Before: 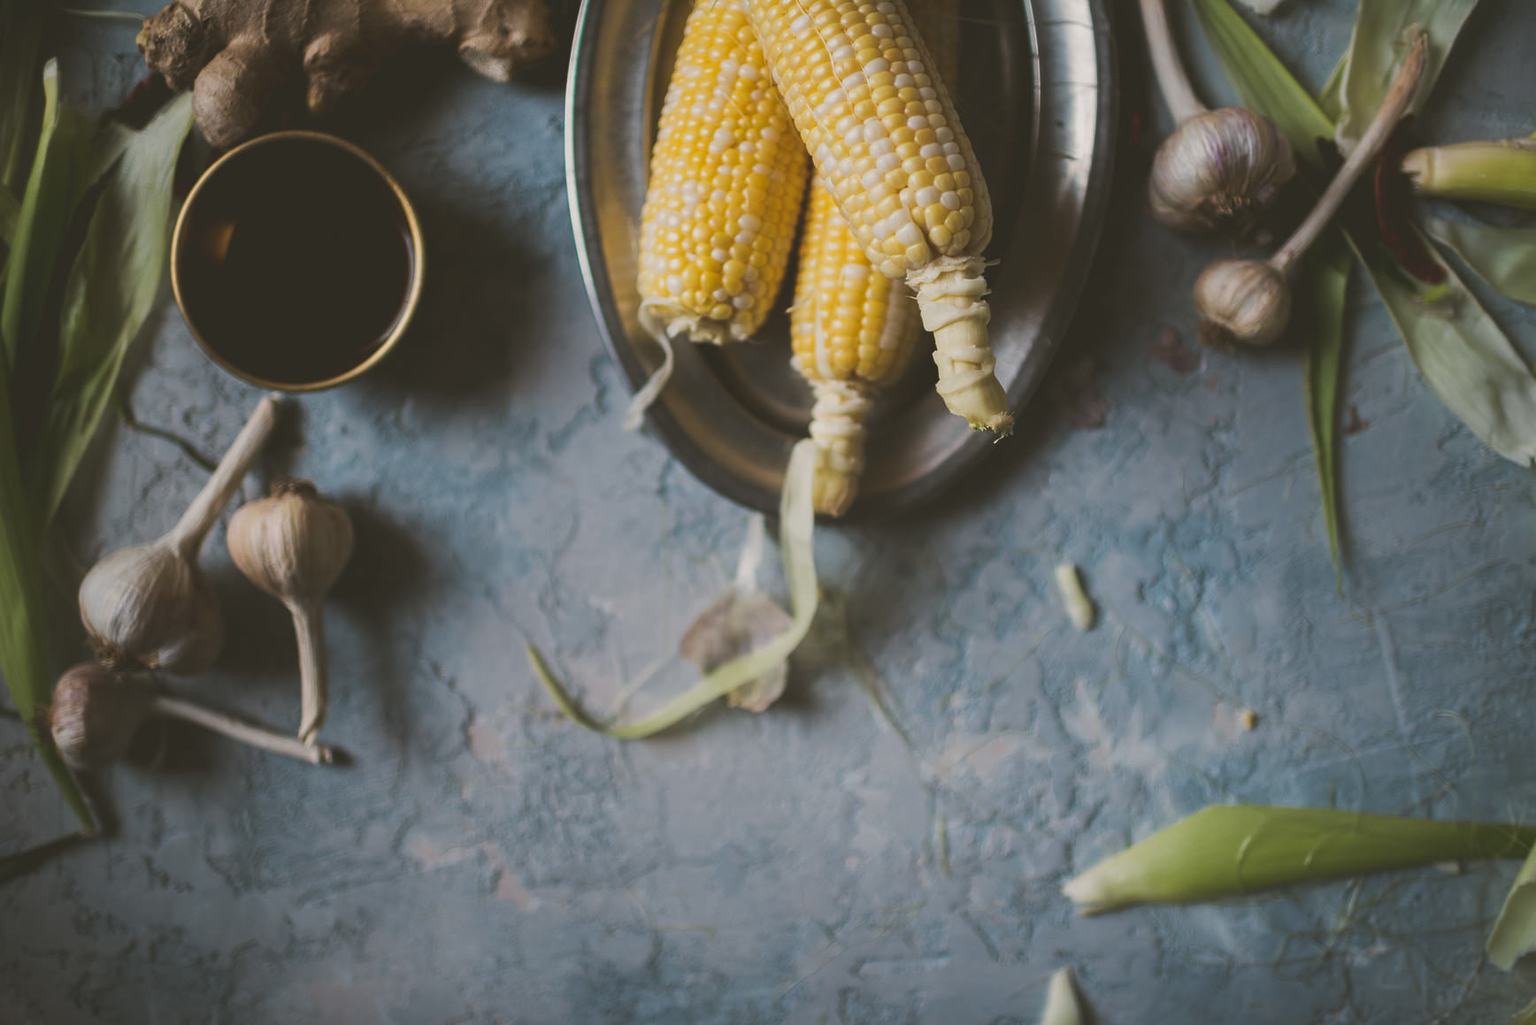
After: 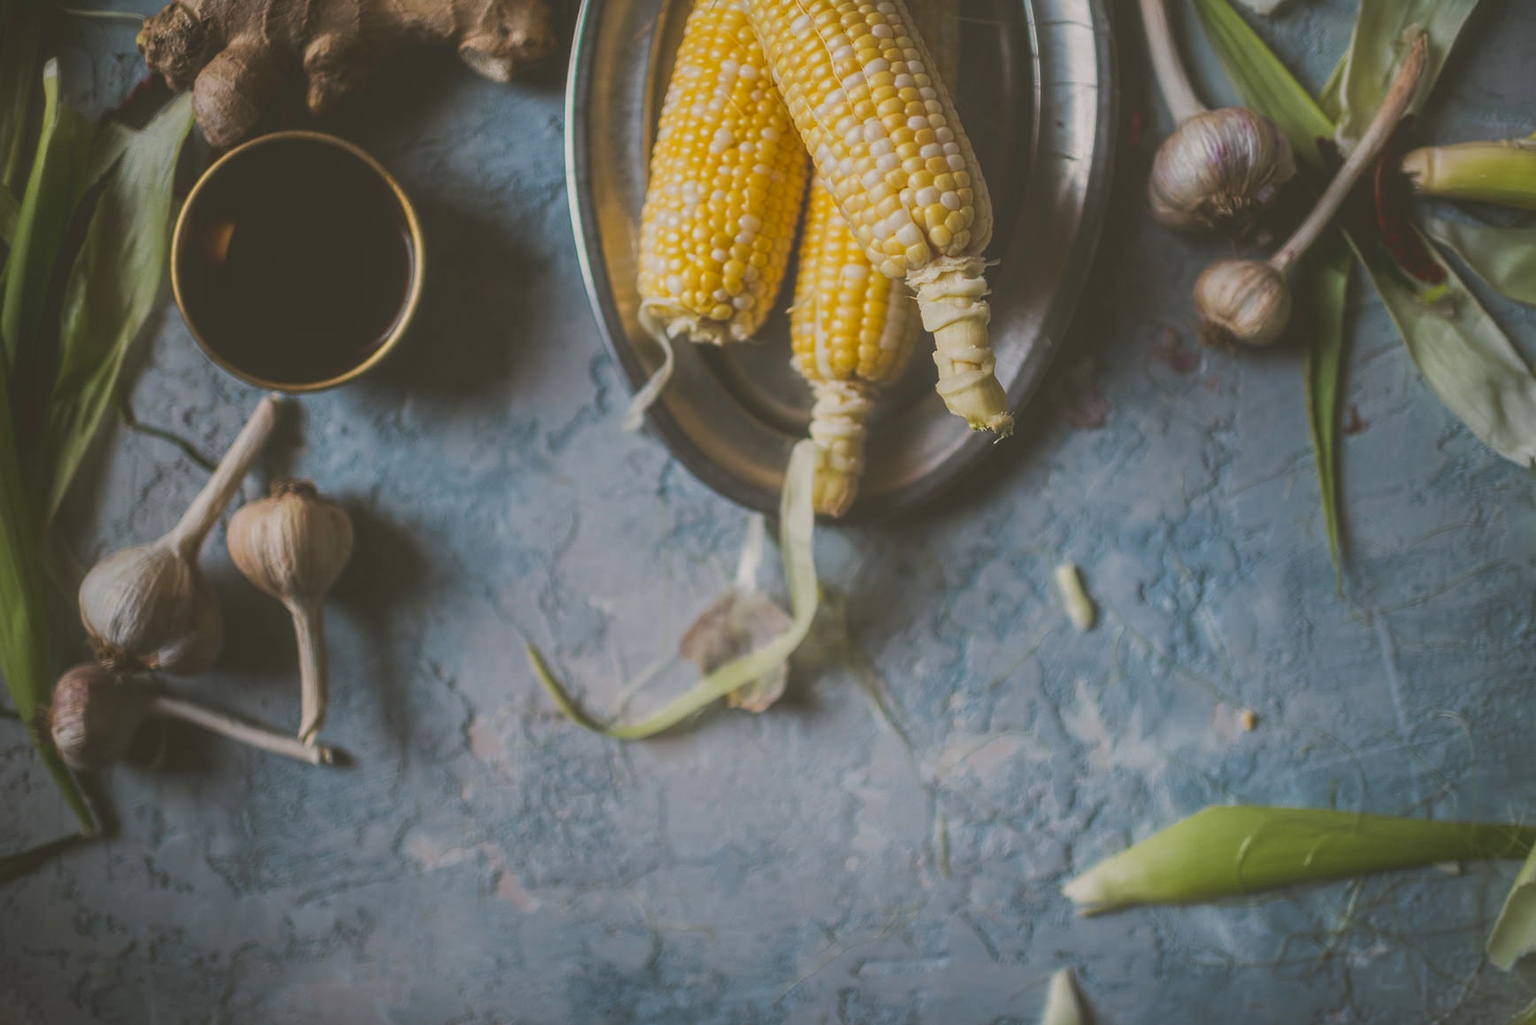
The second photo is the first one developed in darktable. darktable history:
local contrast: highlights 73%, shadows 15%, midtone range 0.197
color contrast: green-magenta contrast 1.1, blue-yellow contrast 1.1, unbound 0
